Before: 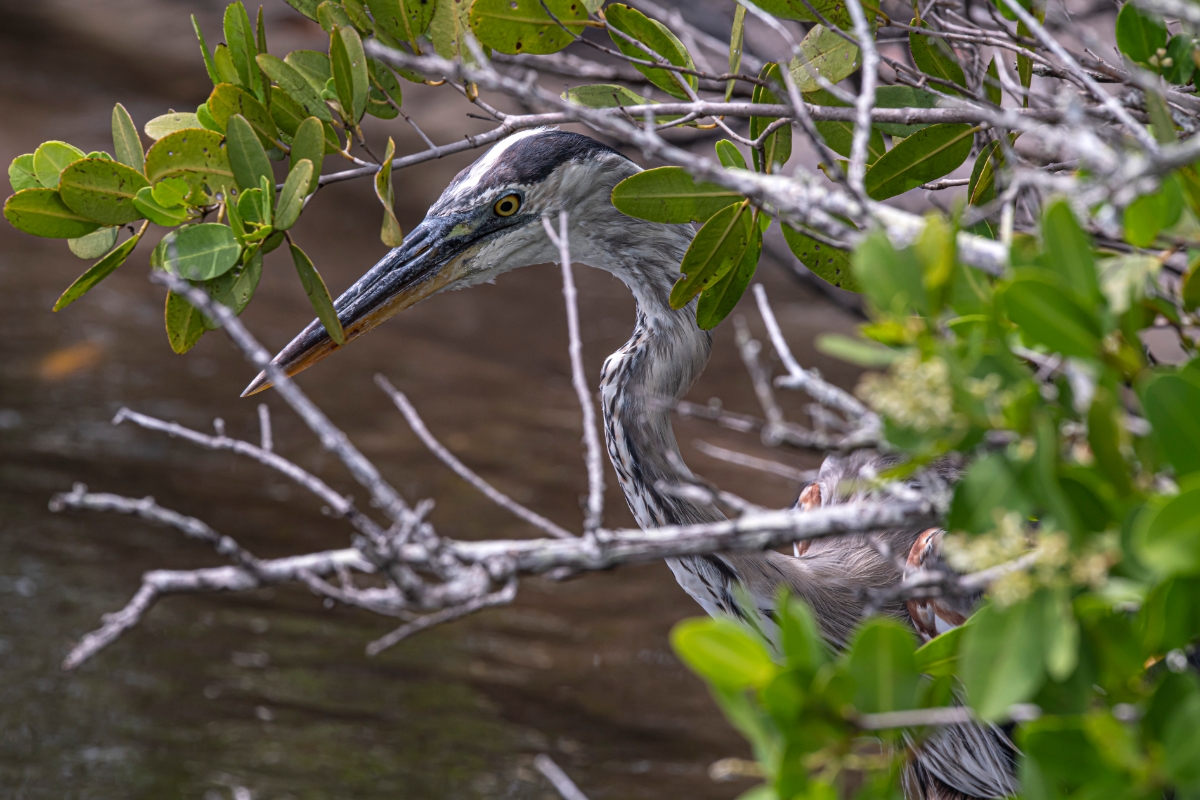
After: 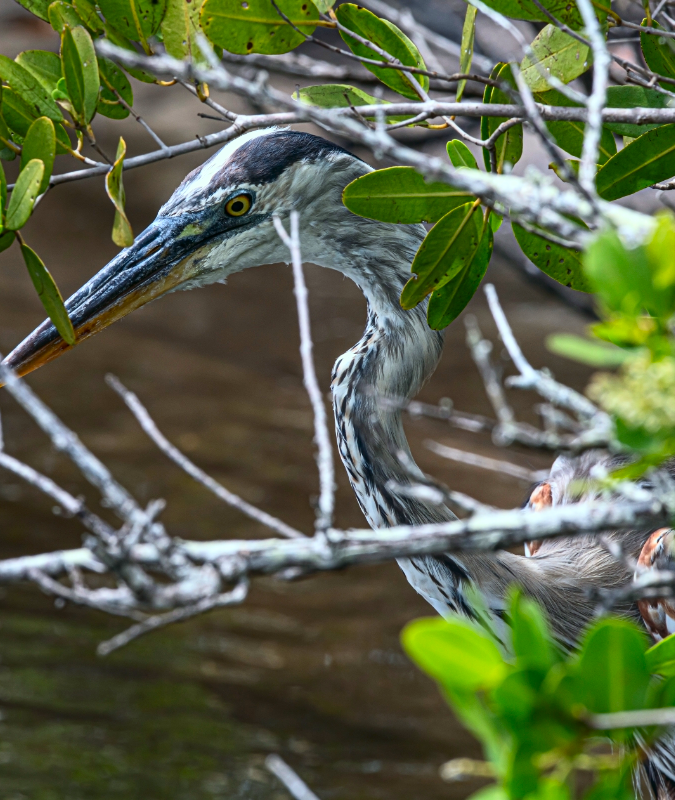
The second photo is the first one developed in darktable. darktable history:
crop and rotate: left 22.493%, right 21.174%
contrast brightness saturation: contrast 0.237, brightness 0.088
color correction: highlights a* -7.55, highlights b* 1.42, shadows a* -2.87, saturation 1.39
